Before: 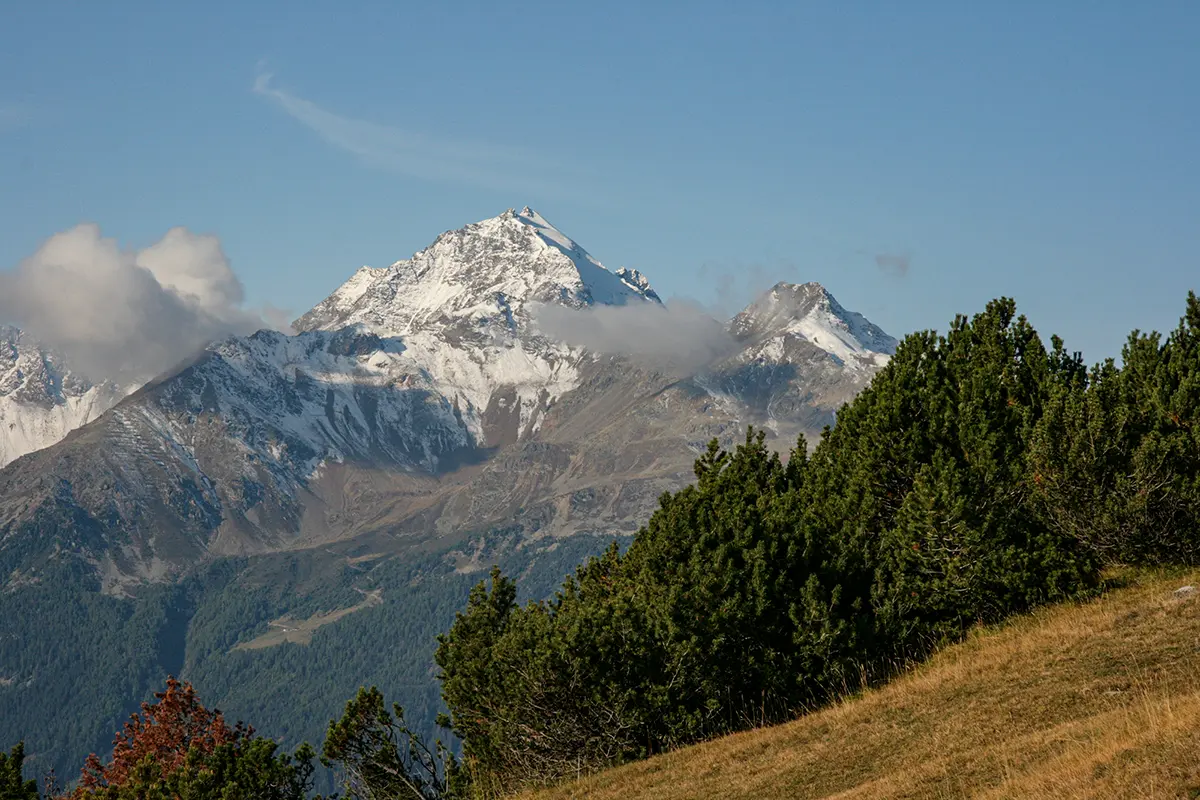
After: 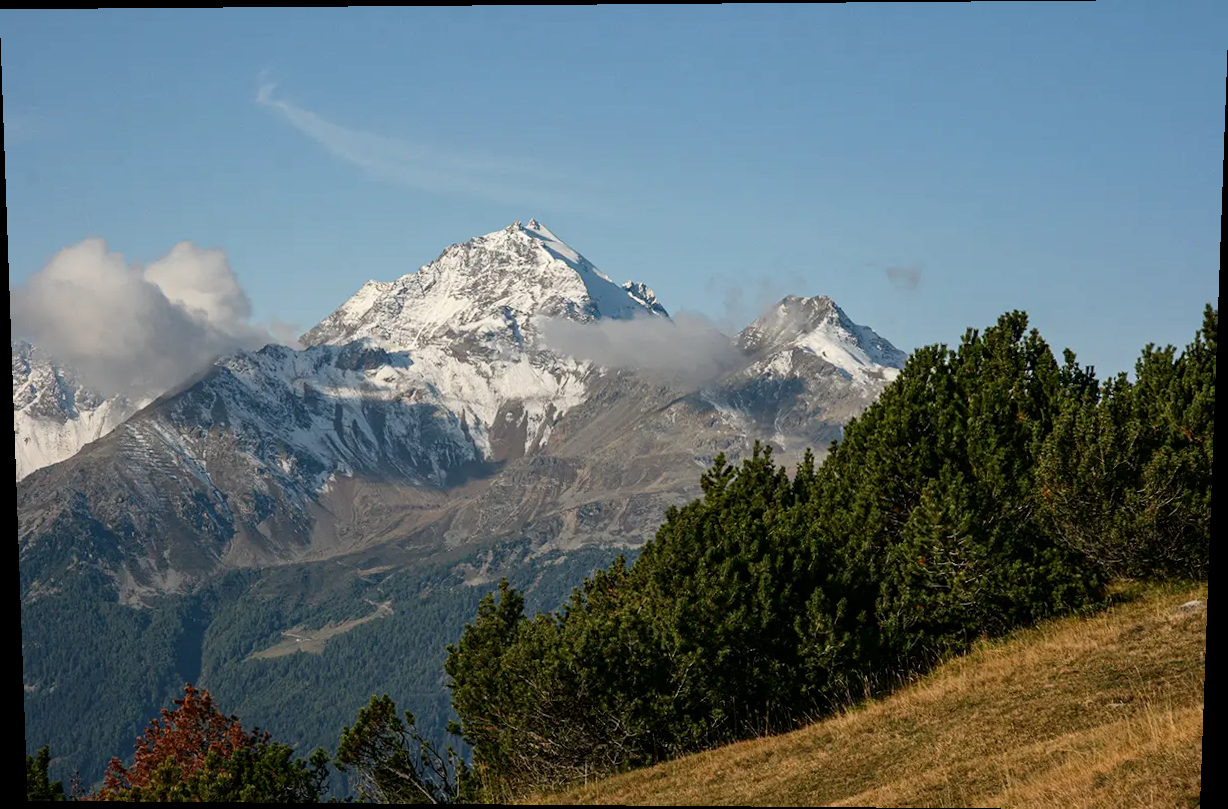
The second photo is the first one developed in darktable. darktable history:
contrast brightness saturation: contrast 0.14
rotate and perspective: lens shift (vertical) 0.048, lens shift (horizontal) -0.024, automatic cropping off
